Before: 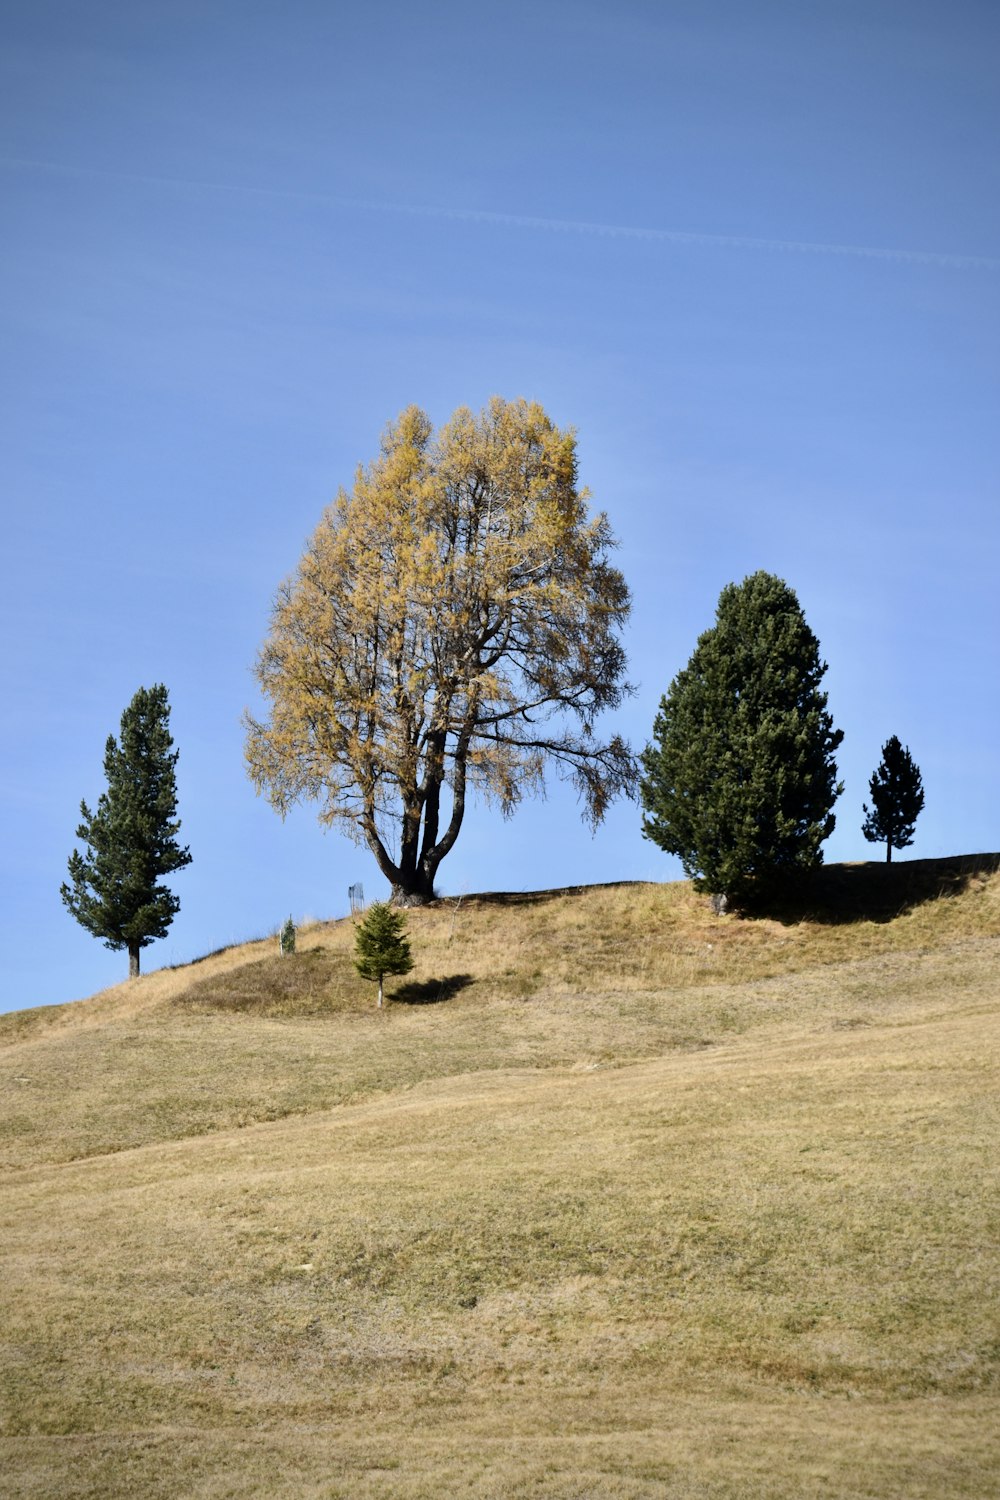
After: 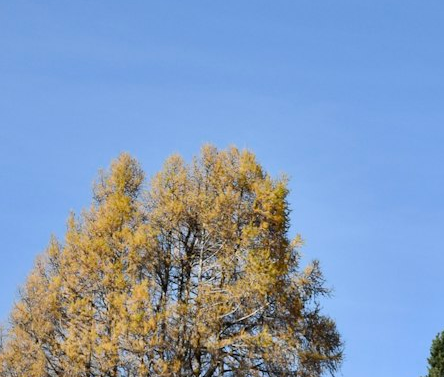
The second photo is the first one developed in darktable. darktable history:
crop: left 28.819%, top 16.848%, right 26.713%, bottom 58.014%
